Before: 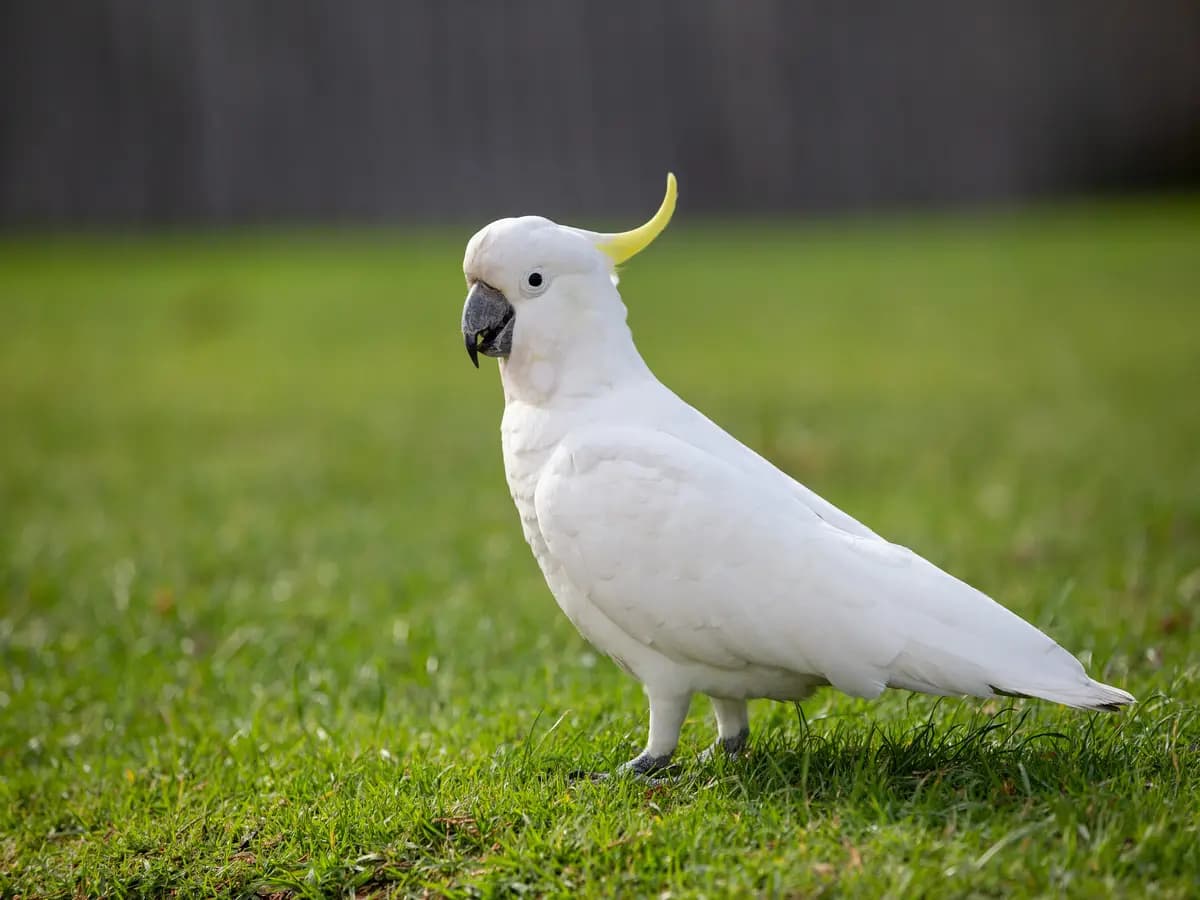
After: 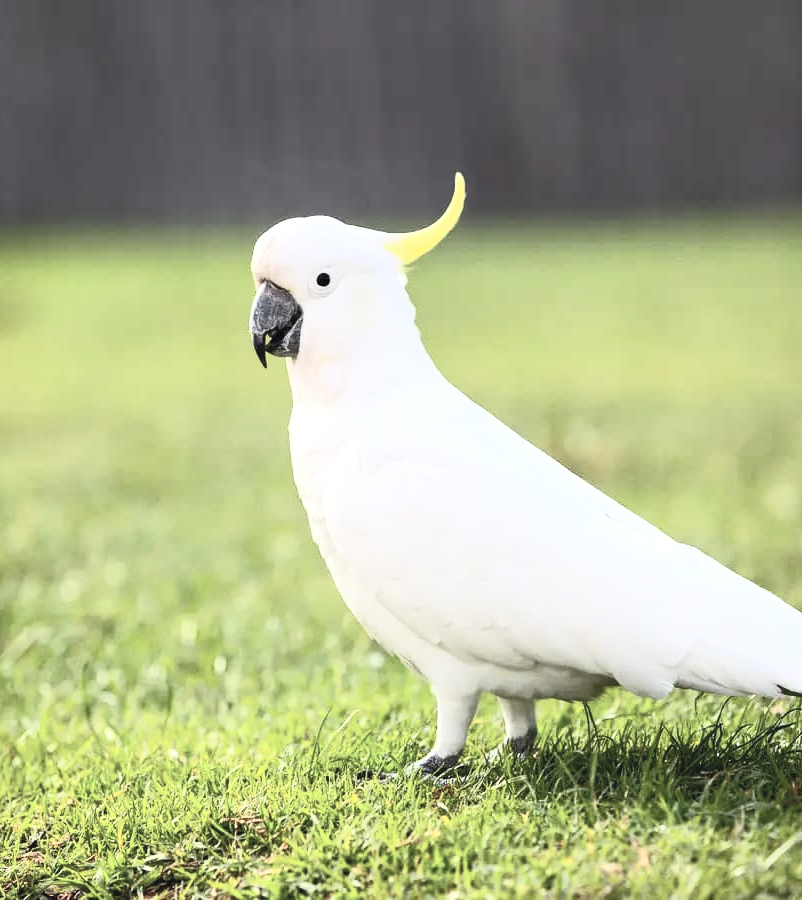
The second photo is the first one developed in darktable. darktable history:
crop and rotate: left 17.732%, right 15.423%
contrast brightness saturation: contrast 0.43, brightness 0.56, saturation -0.19
tone equalizer: -8 EV -0.417 EV, -7 EV -0.389 EV, -6 EV -0.333 EV, -5 EV -0.222 EV, -3 EV 0.222 EV, -2 EV 0.333 EV, -1 EV 0.389 EV, +0 EV 0.417 EV, edges refinement/feathering 500, mask exposure compensation -1.57 EV, preserve details no
